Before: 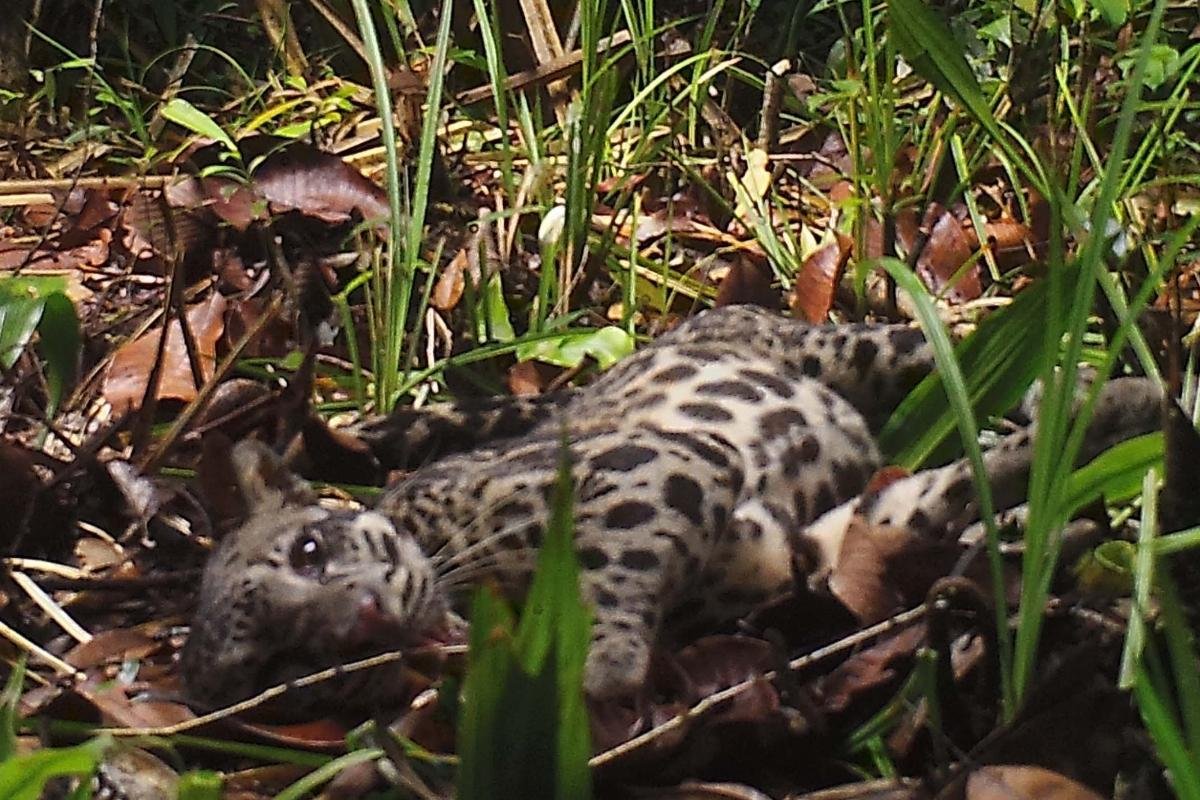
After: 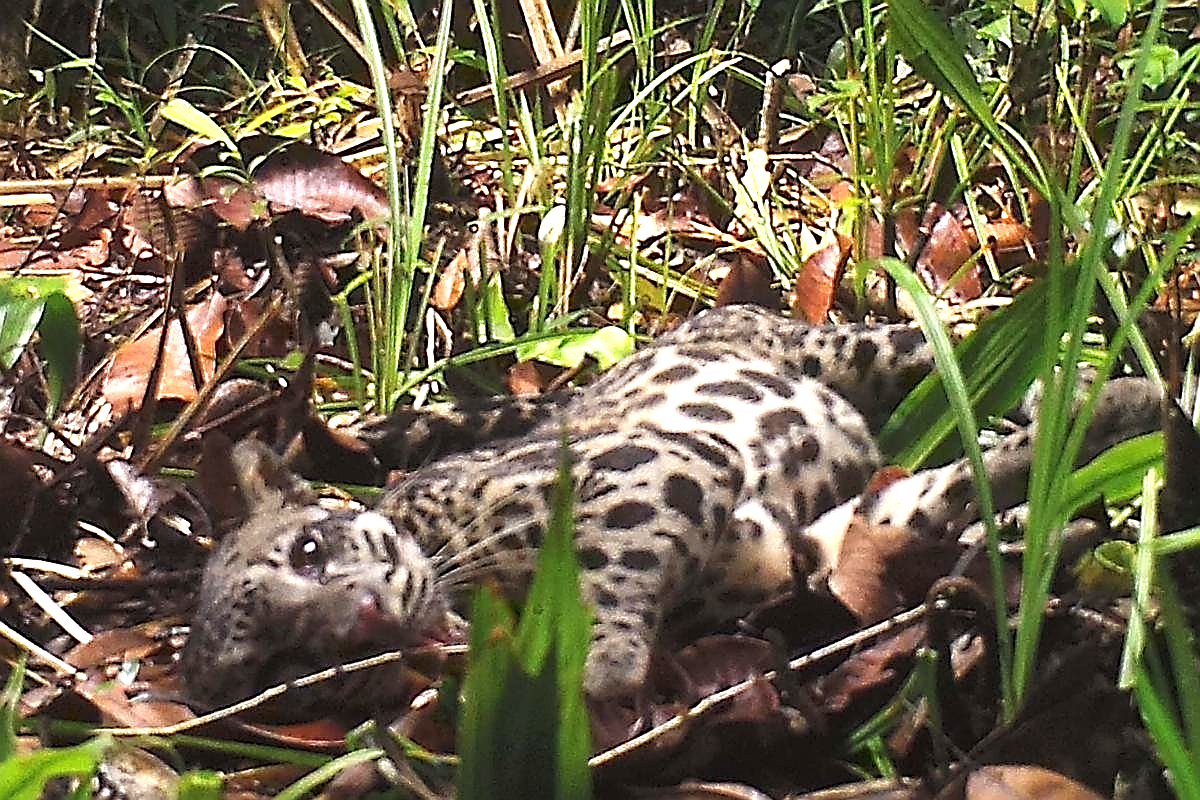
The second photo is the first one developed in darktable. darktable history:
exposure: black level correction 0, exposure 1 EV, compensate exposure bias true, compensate highlight preservation false
sharpen: radius 1.4, amount 1.25, threshold 0.7
